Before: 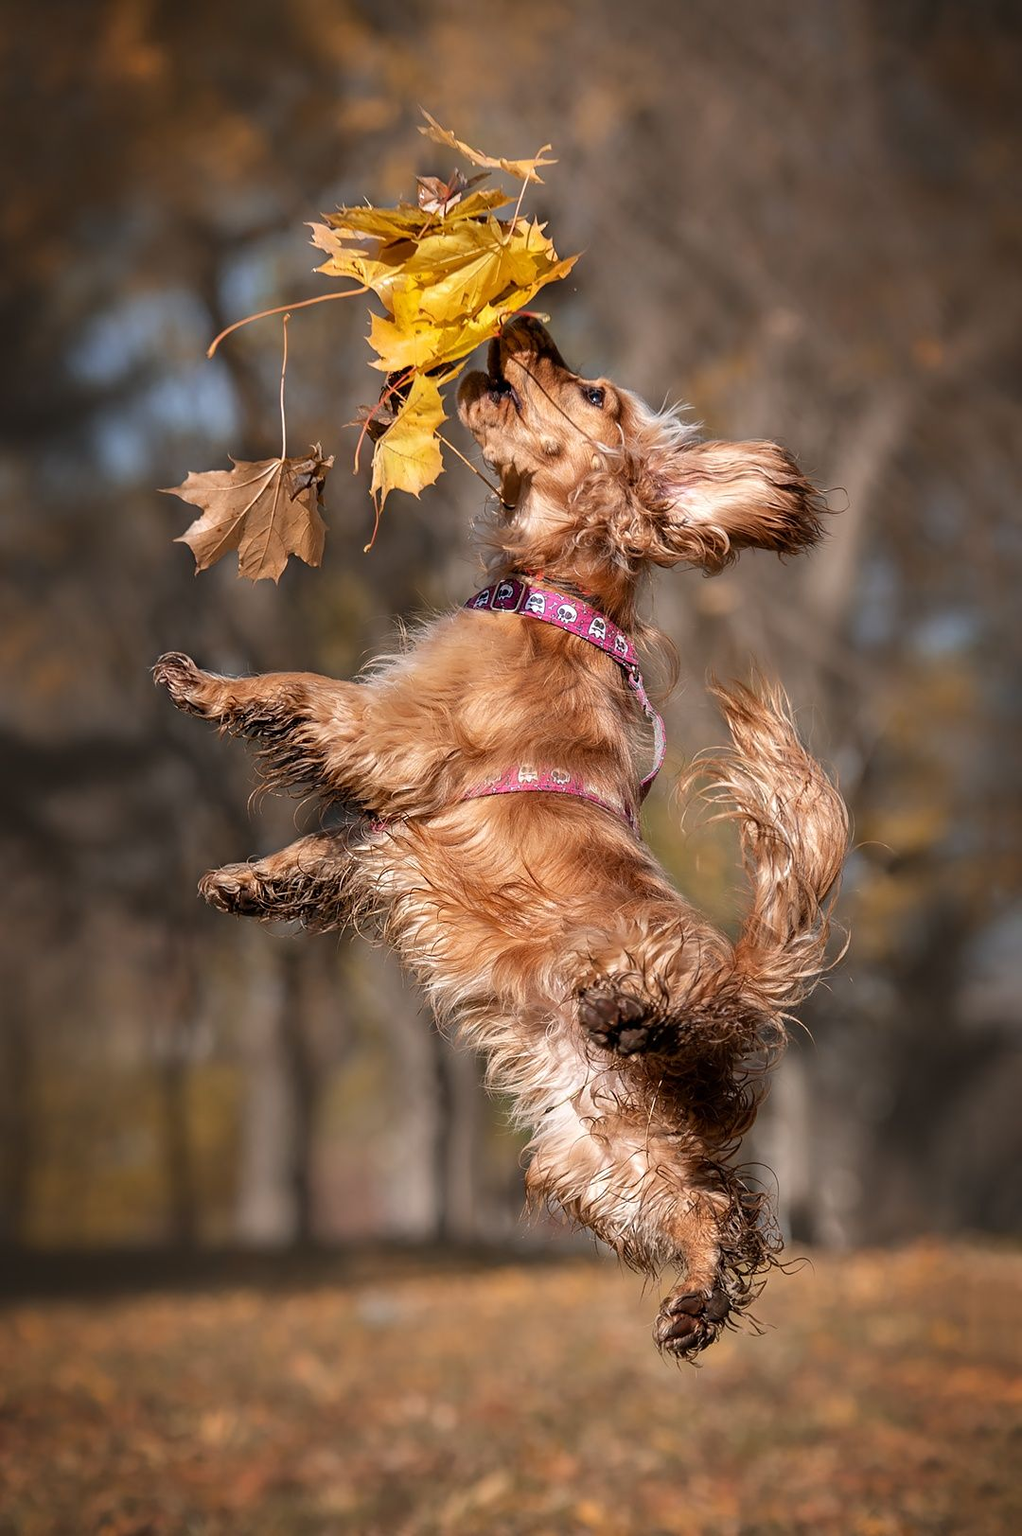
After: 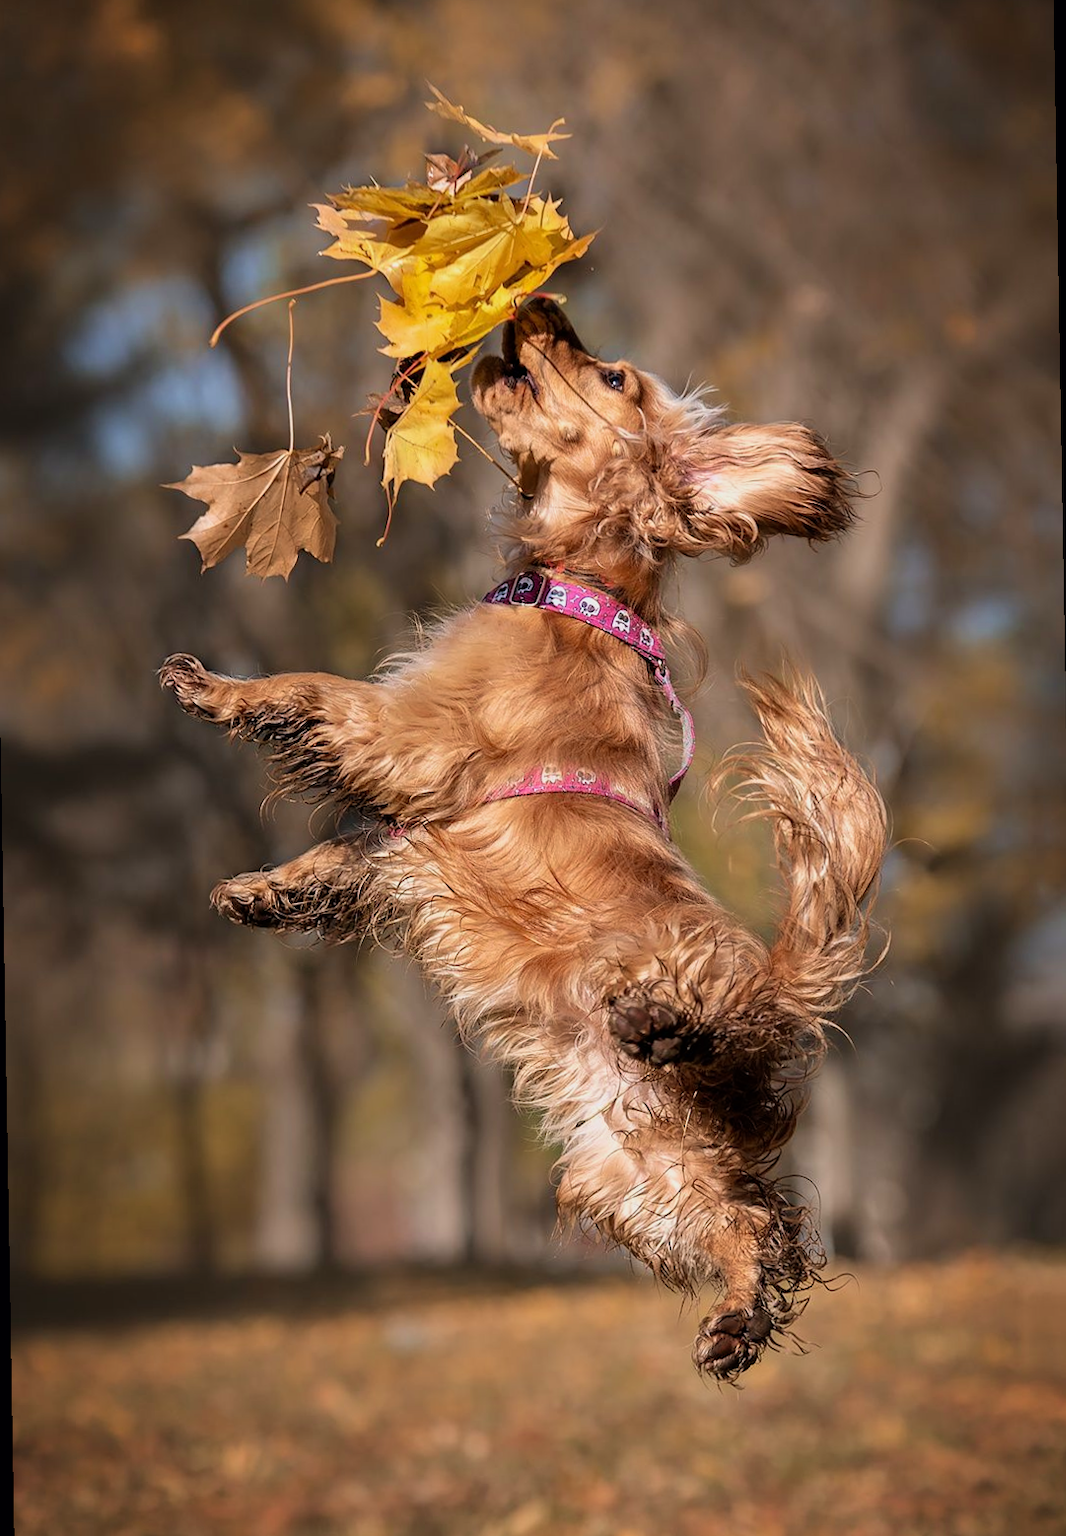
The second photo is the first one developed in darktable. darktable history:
filmic rgb: black relative exposure -11.35 EV, white relative exposure 3.22 EV, hardness 6.76, color science v6 (2022)
velvia: on, module defaults
rotate and perspective: rotation -1°, crop left 0.011, crop right 0.989, crop top 0.025, crop bottom 0.975
